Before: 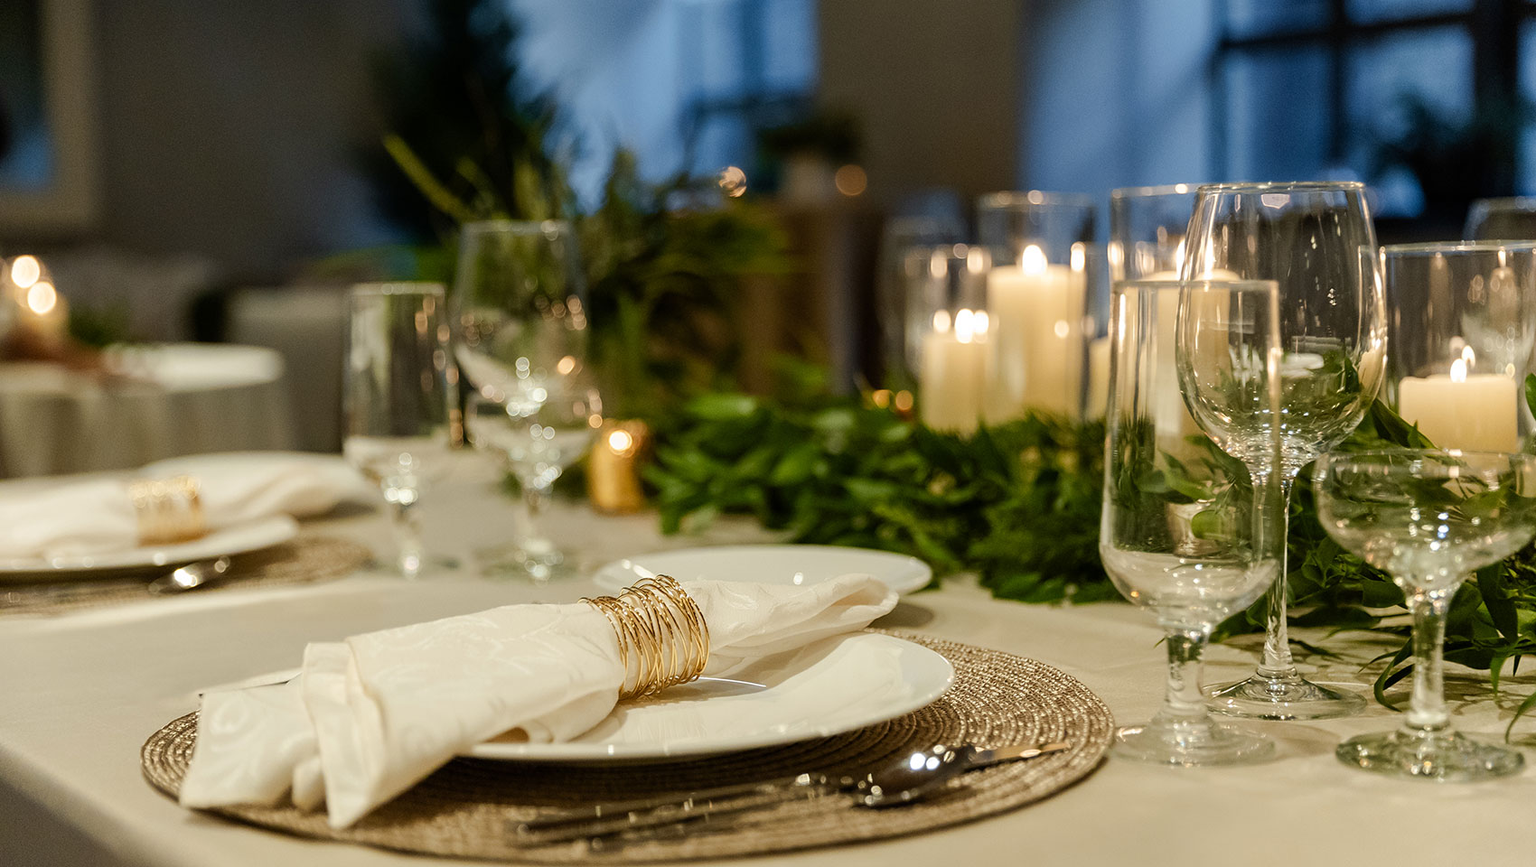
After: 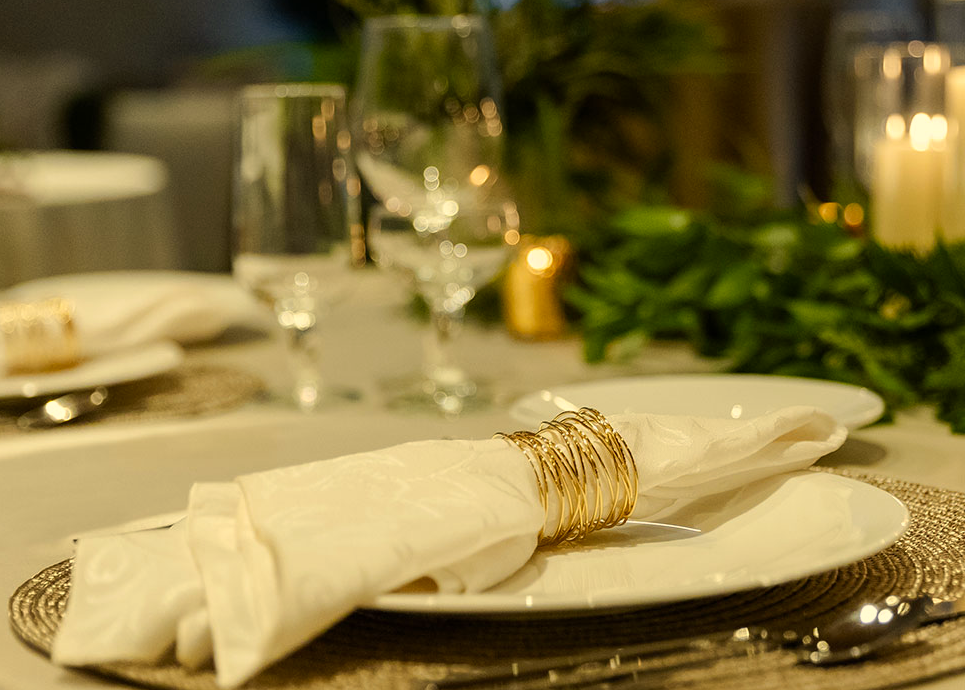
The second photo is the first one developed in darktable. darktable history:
crop: left 8.687%, top 23.894%, right 34.545%, bottom 4.175%
color correction: highlights a* 2.5, highlights b* 22.88
